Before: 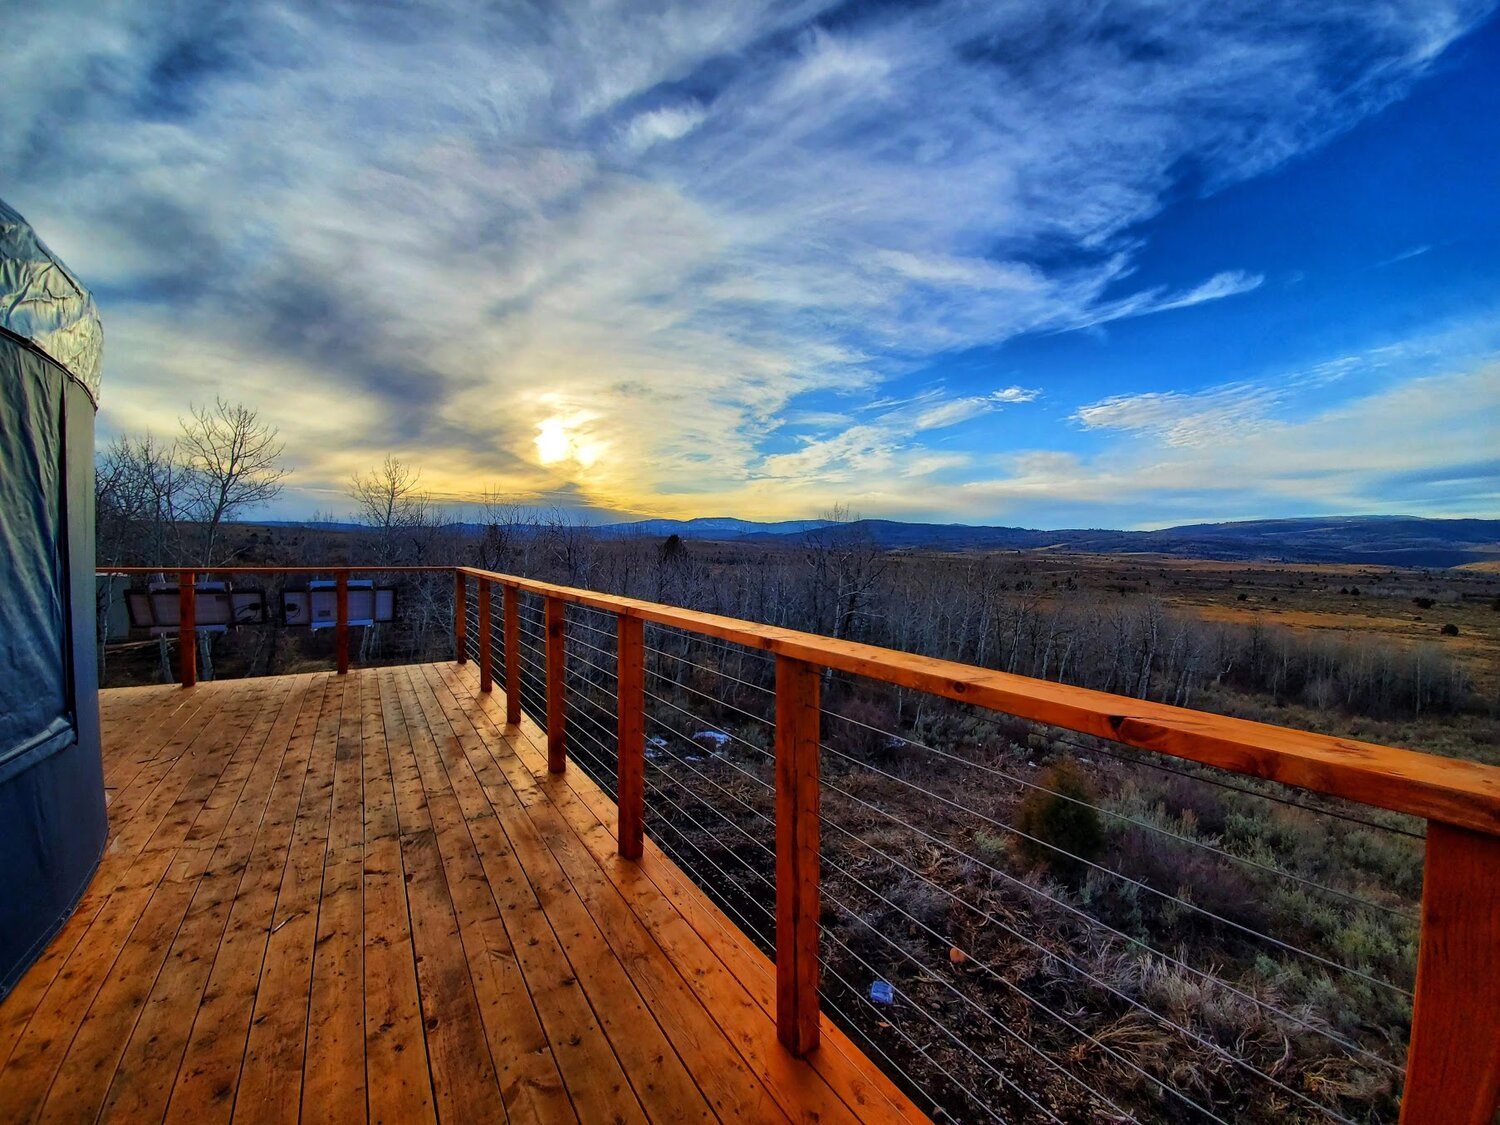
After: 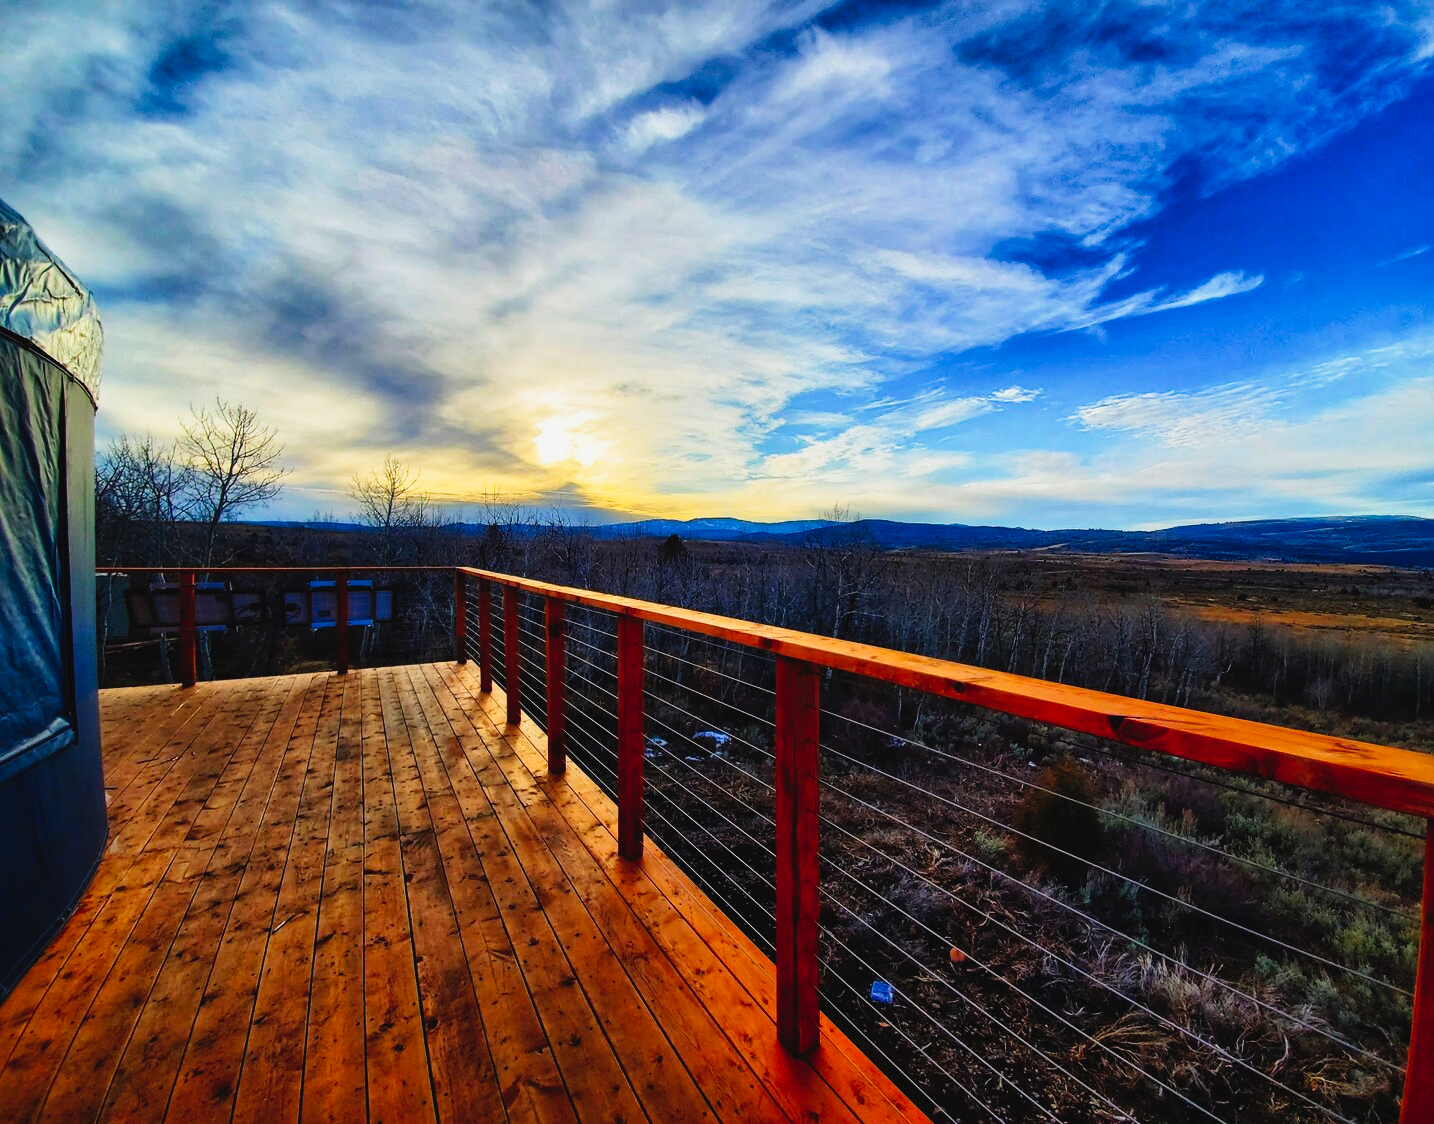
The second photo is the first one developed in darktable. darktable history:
crop: right 4.393%, bottom 0.039%
tone curve: curves: ch0 [(0, 0.031) (0.139, 0.084) (0.311, 0.278) (0.495, 0.544) (0.718, 0.816) (0.841, 0.909) (1, 0.967)]; ch1 [(0, 0) (0.272, 0.249) (0.388, 0.385) (0.469, 0.456) (0.495, 0.497) (0.538, 0.545) (0.578, 0.595) (0.707, 0.778) (1, 1)]; ch2 [(0, 0) (0.125, 0.089) (0.353, 0.329) (0.443, 0.408) (0.502, 0.499) (0.557, 0.531) (0.608, 0.631) (1, 1)], preserve colors none
